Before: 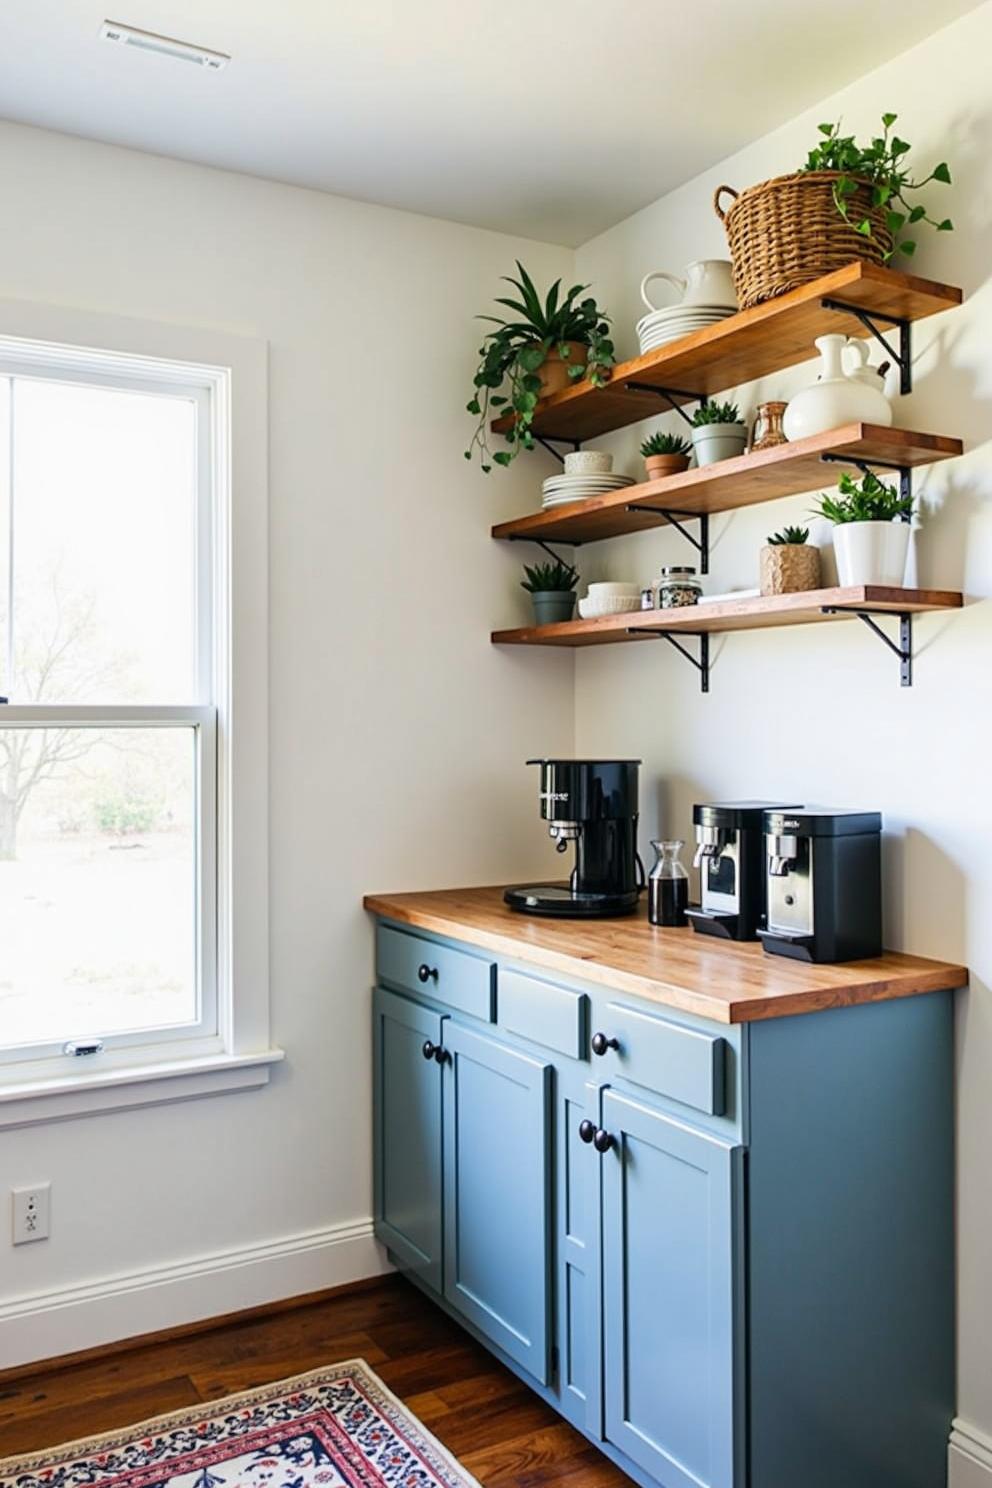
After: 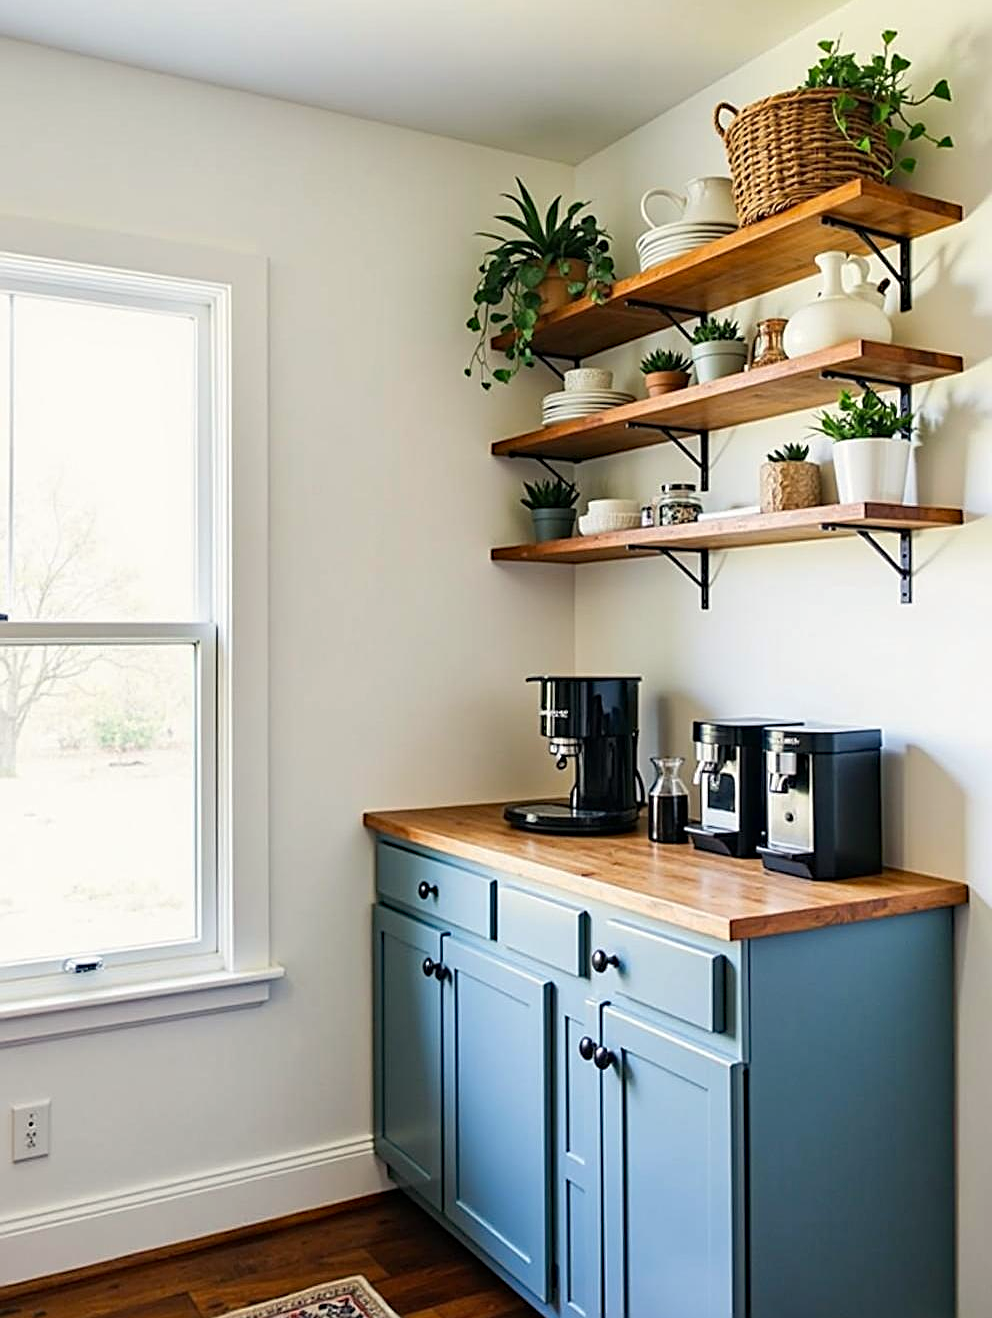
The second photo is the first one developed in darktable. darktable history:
sharpen: on, module defaults
haze removal: compatibility mode true, adaptive false
crop and rotate: top 5.602%, bottom 5.757%
color correction: highlights b* 2.98
exposure: black level correction 0, exposure 0 EV, compensate exposure bias true, compensate highlight preservation false
